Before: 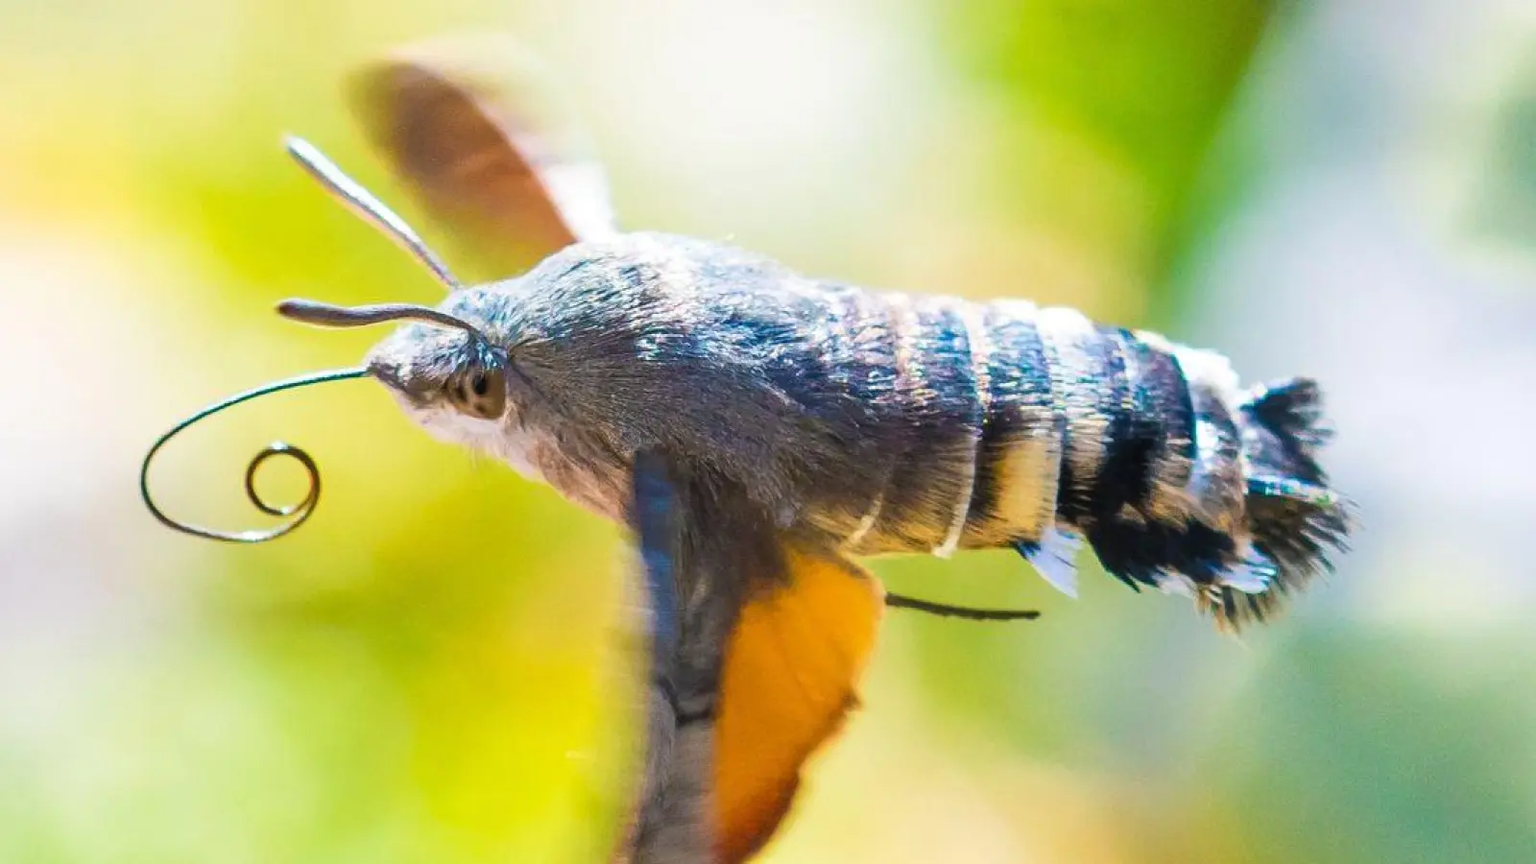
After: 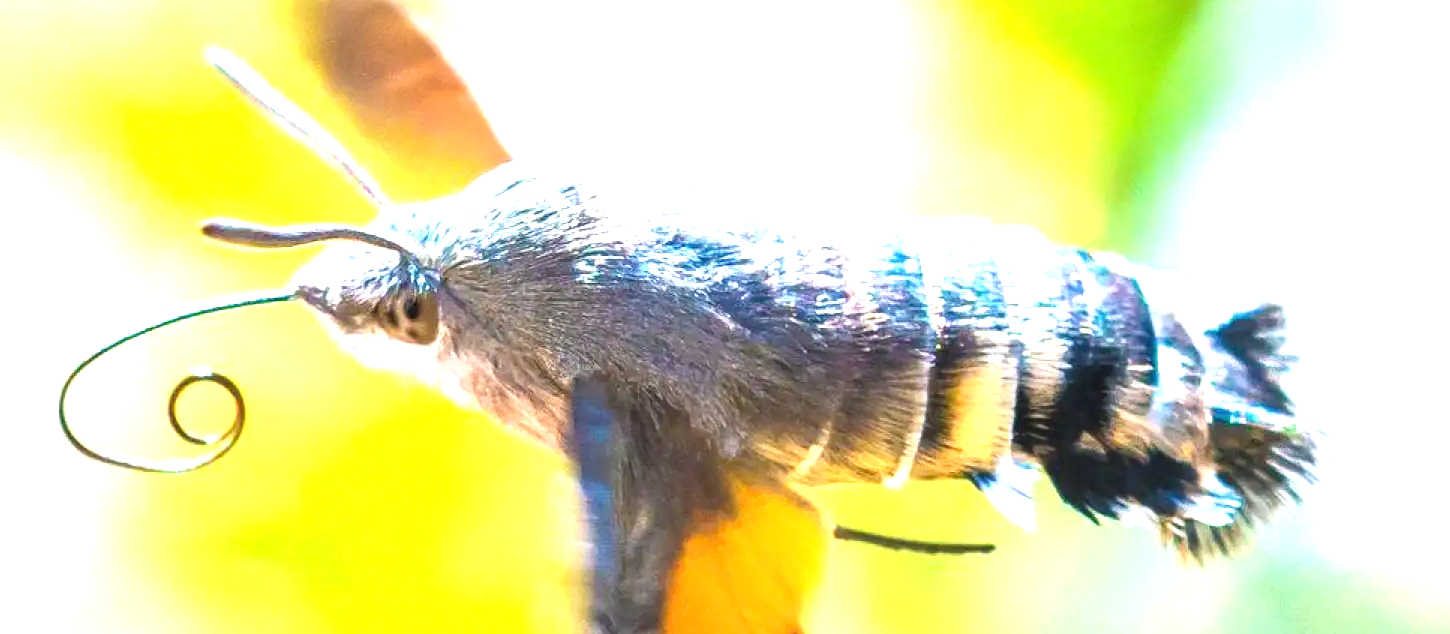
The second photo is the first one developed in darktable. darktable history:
crop: left 5.536%, top 10.302%, right 3.816%, bottom 19.206%
exposure: black level correction 0, exposure 1.282 EV, compensate highlight preservation false
